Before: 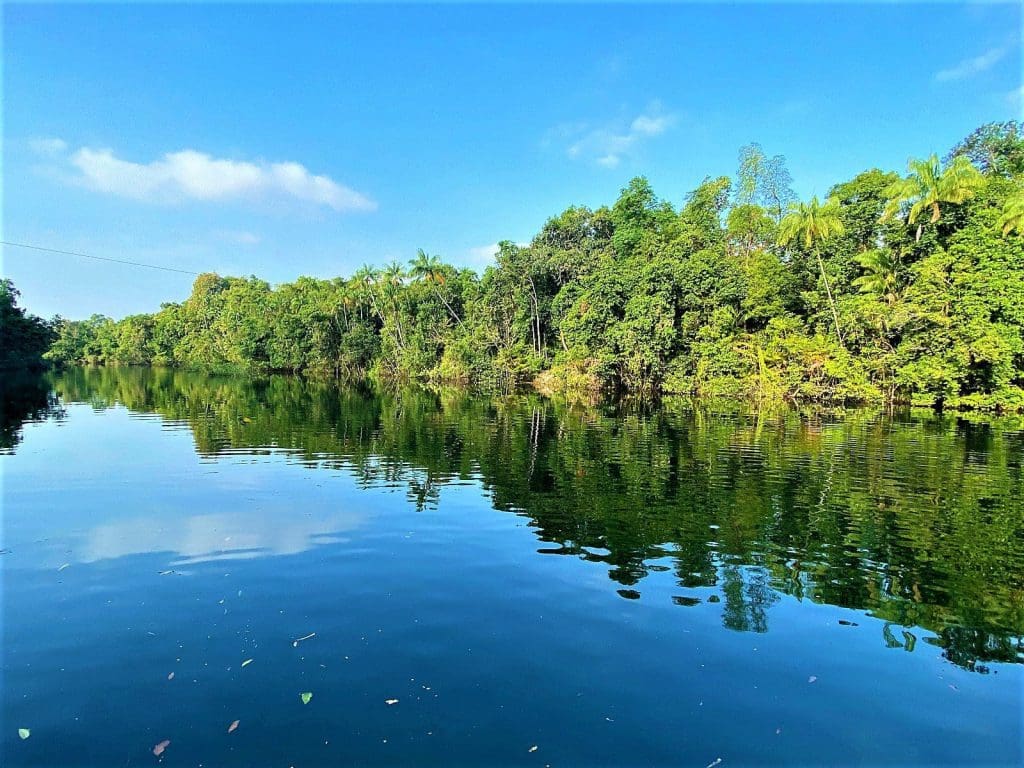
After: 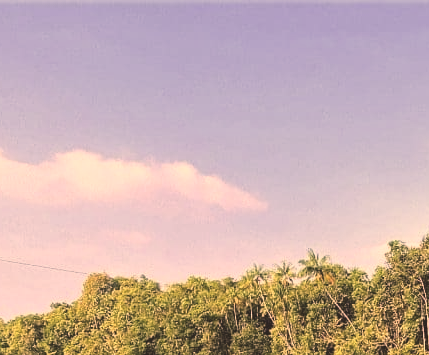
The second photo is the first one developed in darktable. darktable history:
exposure: black level correction -0.023, exposure -0.039 EV, compensate highlight preservation false
crop and rotate: left 10.817%, top 0.062%, right 47.194%, bottom 53.626%
color correction: highlights a* 40, highlights b* 40, saturation 0.69
rgb curve: curves: ch0 [(0, 0) (0.078, 0.051) (0.929, 0.956) (1, 1)], compensate middle gray true
